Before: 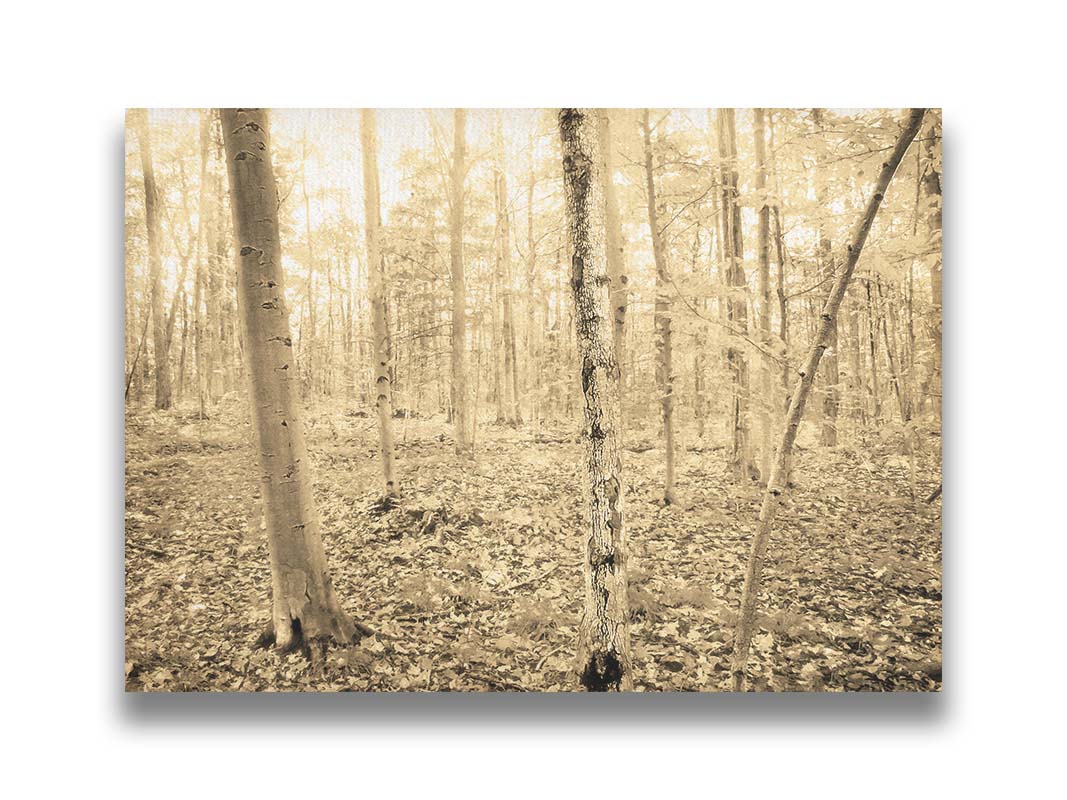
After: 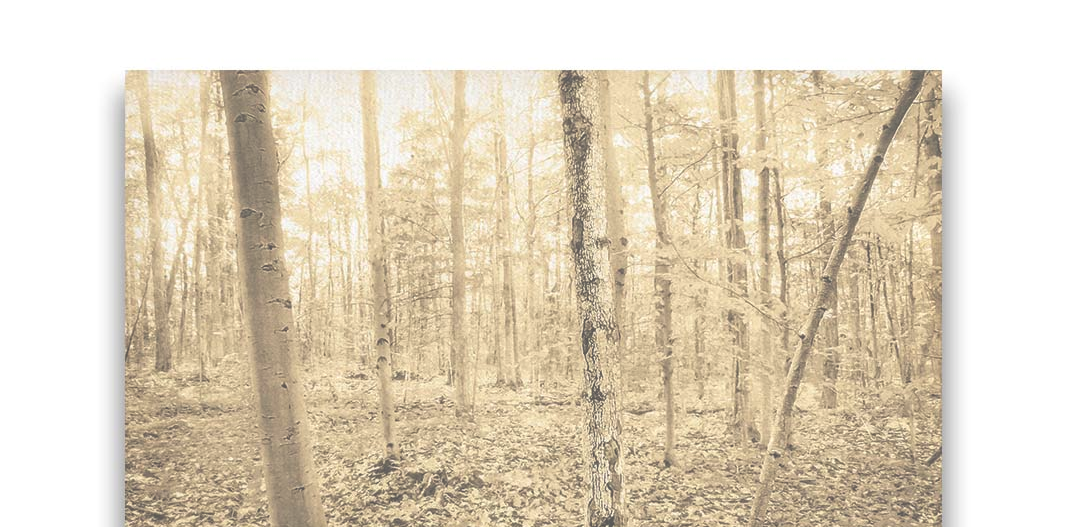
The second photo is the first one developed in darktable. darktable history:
crop and rotate: top 4.775%, bottom 29.23%
exposure: black level correction -0.086, compensate exposure bias true, compensate highlight preservation false
local contrast: detail 110%
